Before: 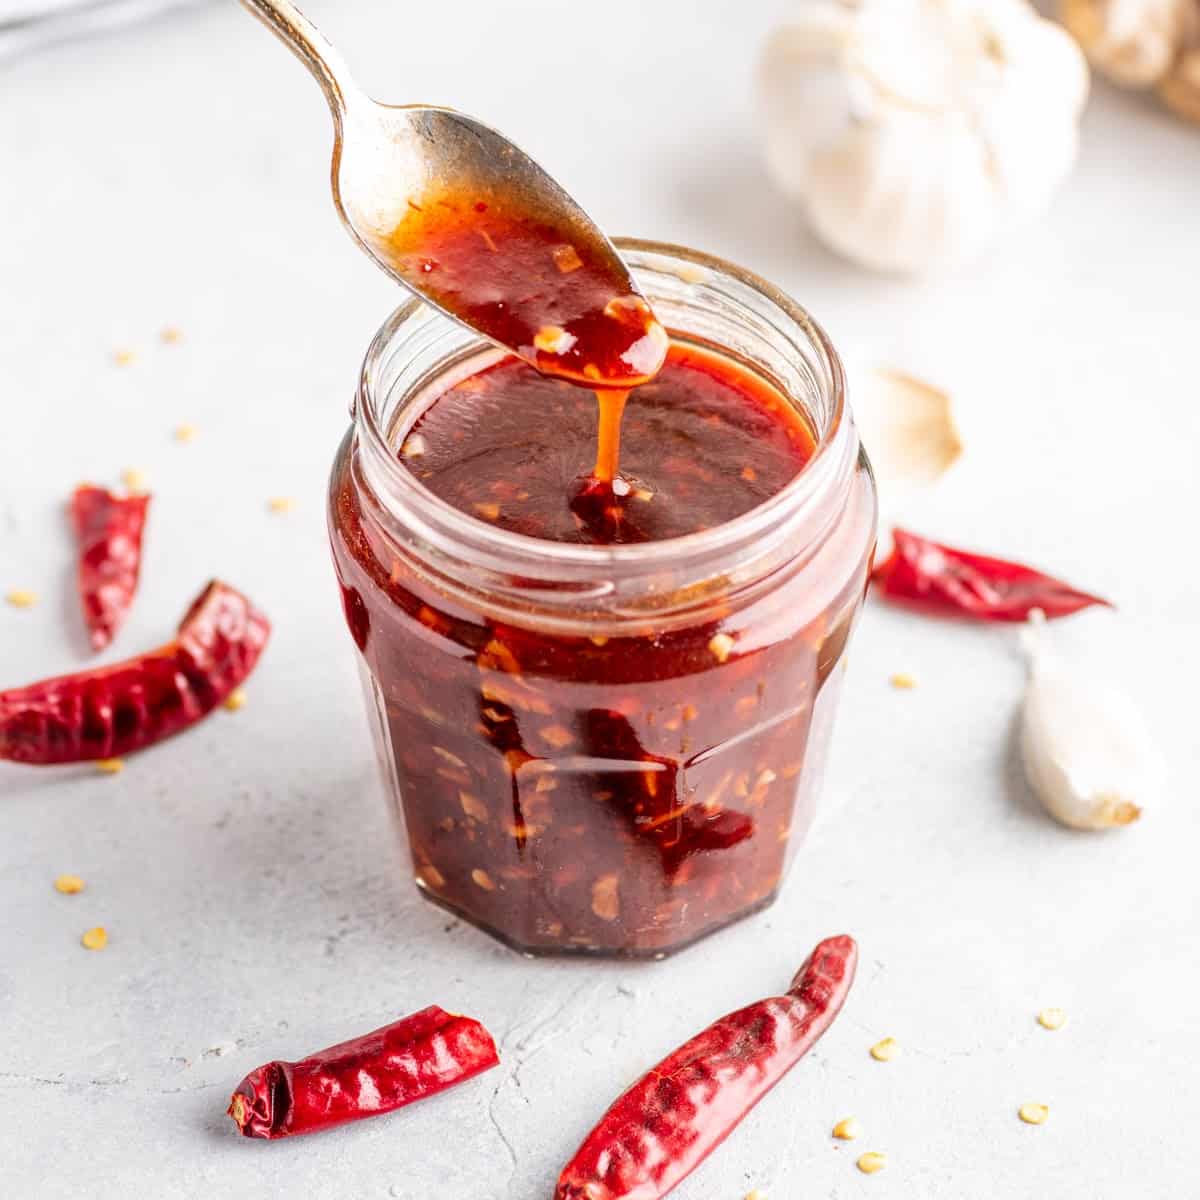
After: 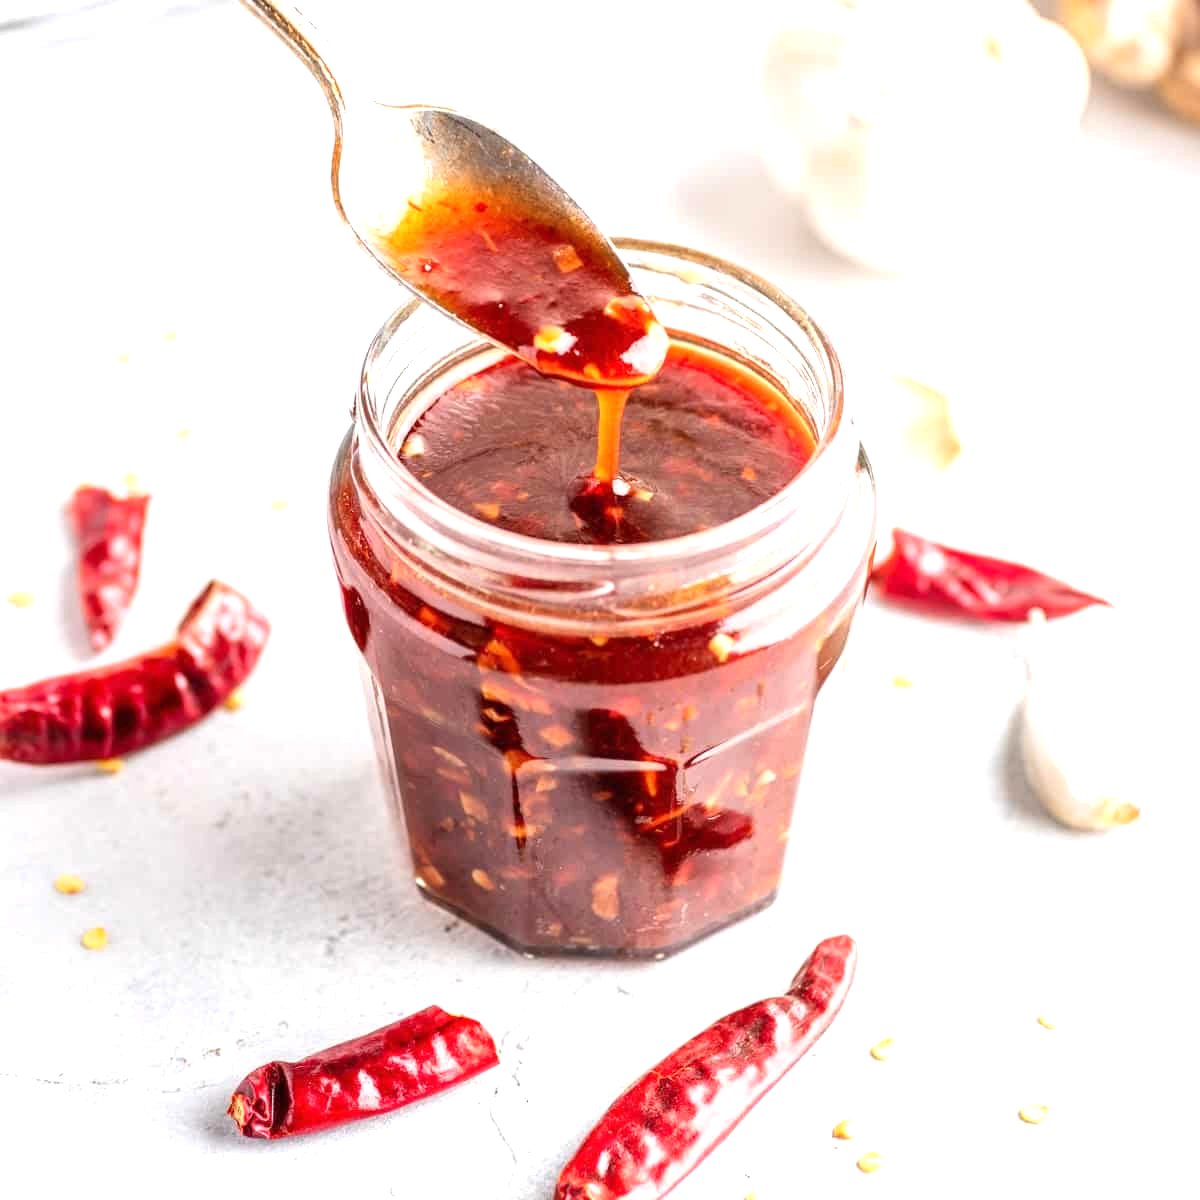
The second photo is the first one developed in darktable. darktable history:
exposure: black level correction 0, exposure 0.6 EV, compensate highlight preservation false
